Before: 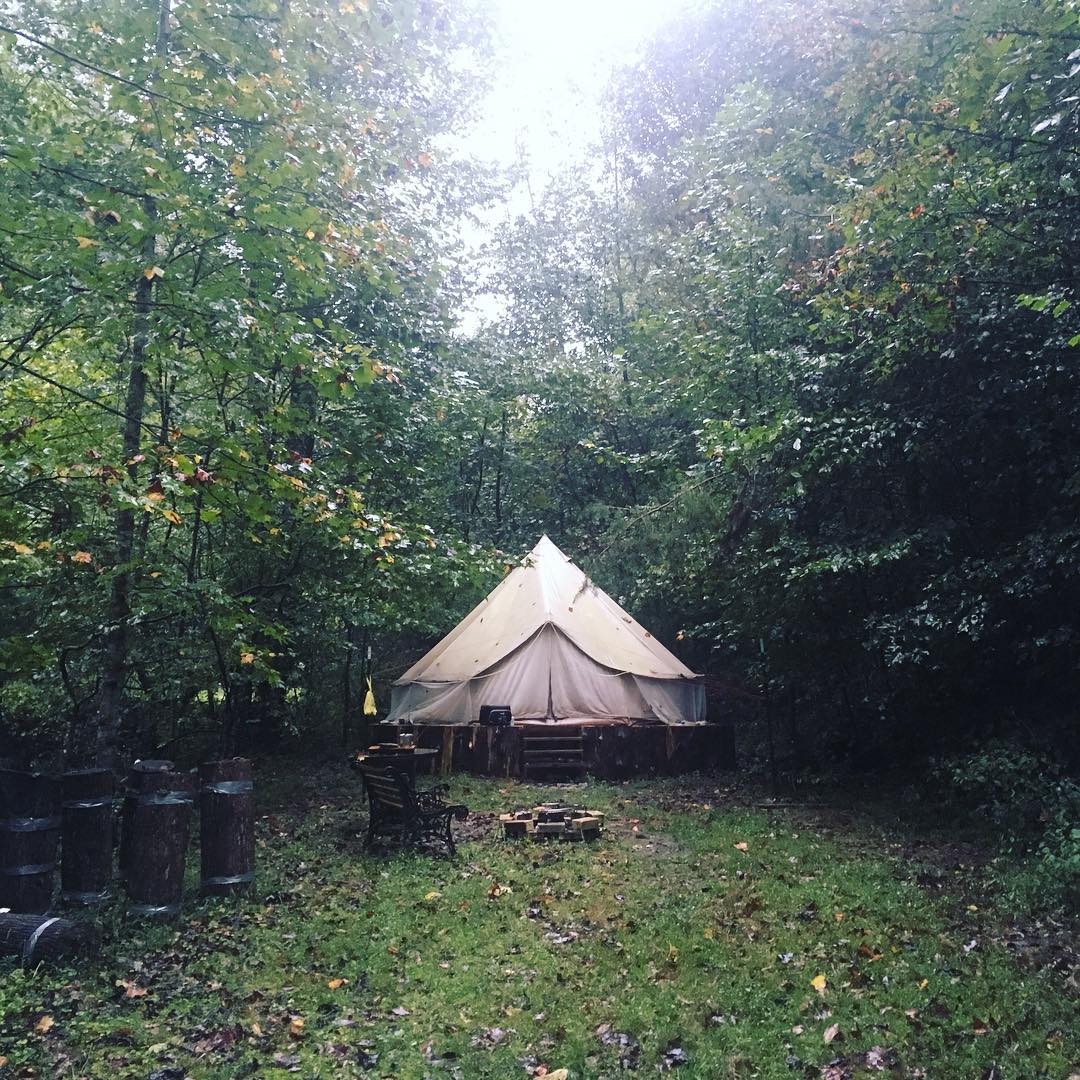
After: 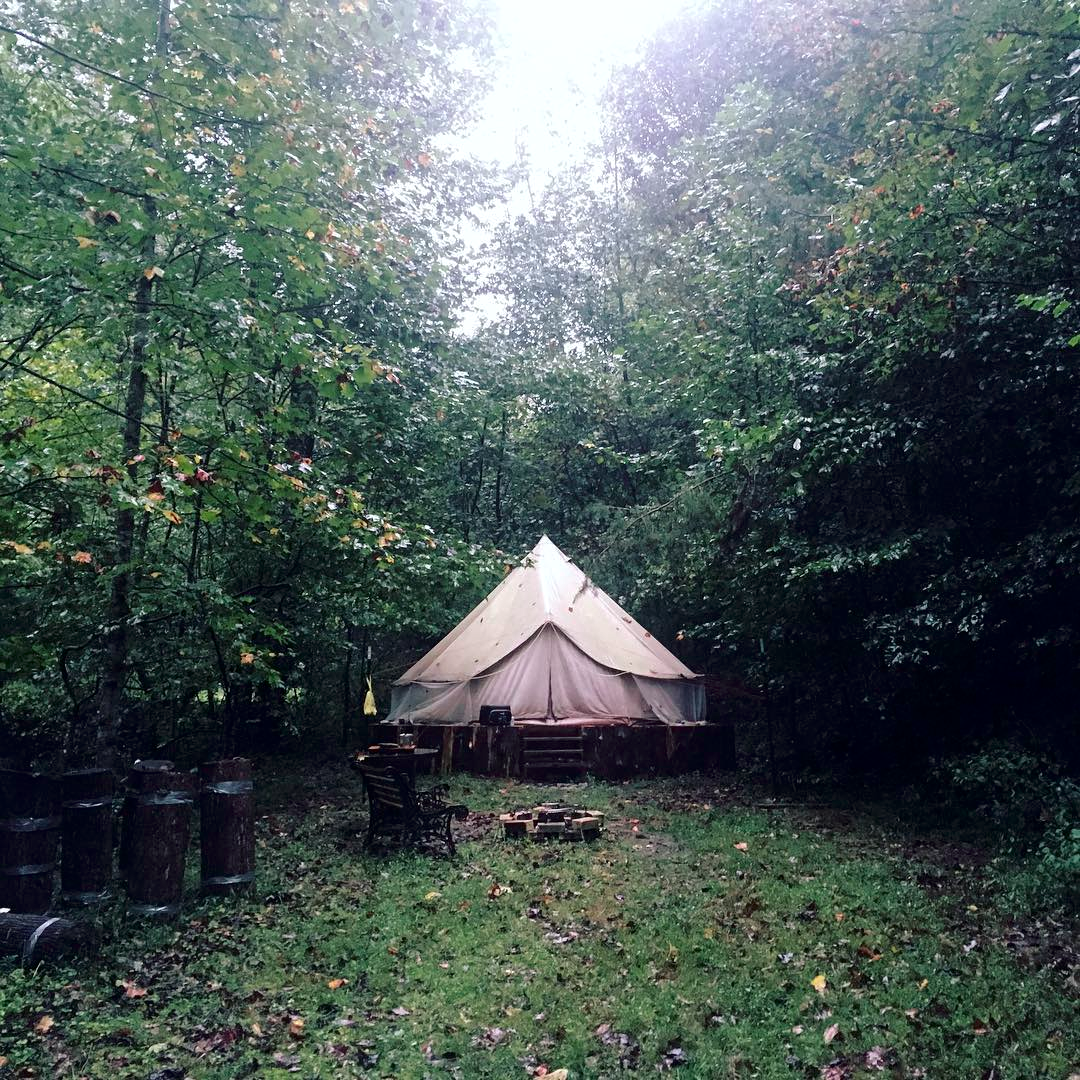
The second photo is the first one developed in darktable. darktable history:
tone curve: curves: ch0 [(0, 0) (0.106, 0.041) (0.256, 0.197) (0.37, 0.336) (0.513, 0.481) (0.667, 0.629) (1, 1)]; ch1 [(0, 0) (0.502, 0.505) (0.553, 0.577) (1, 1)]; ch2 [(0, 0) (0.5, 0.495) (0.56, 0.544) (1, 1)], color space Lab, independent channels, preserve colors none
local contrast: highlights 100%, shadows 100%, detail 120%, midtone range 0.2
